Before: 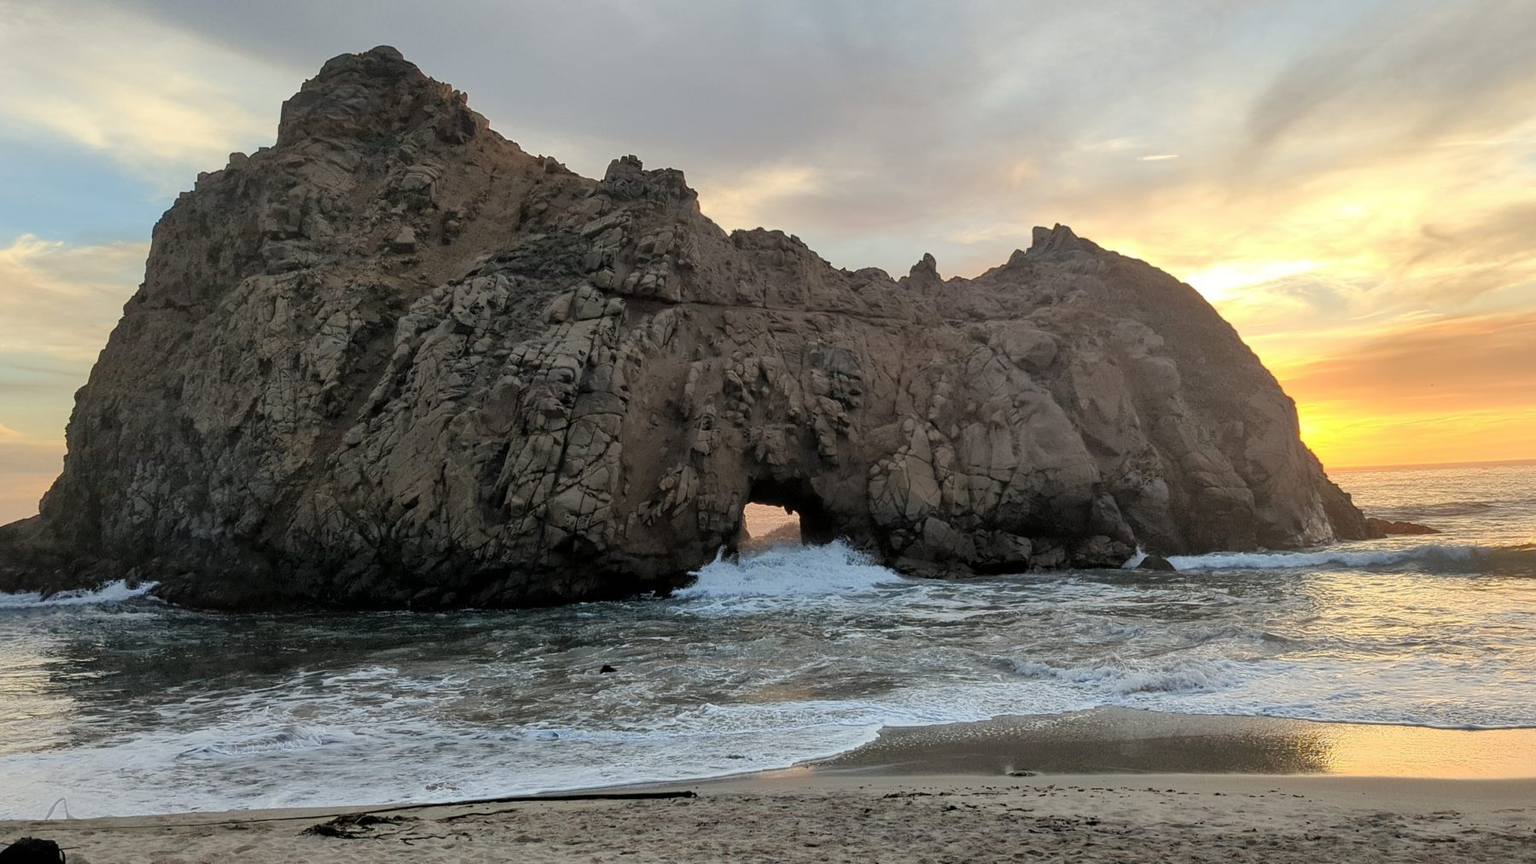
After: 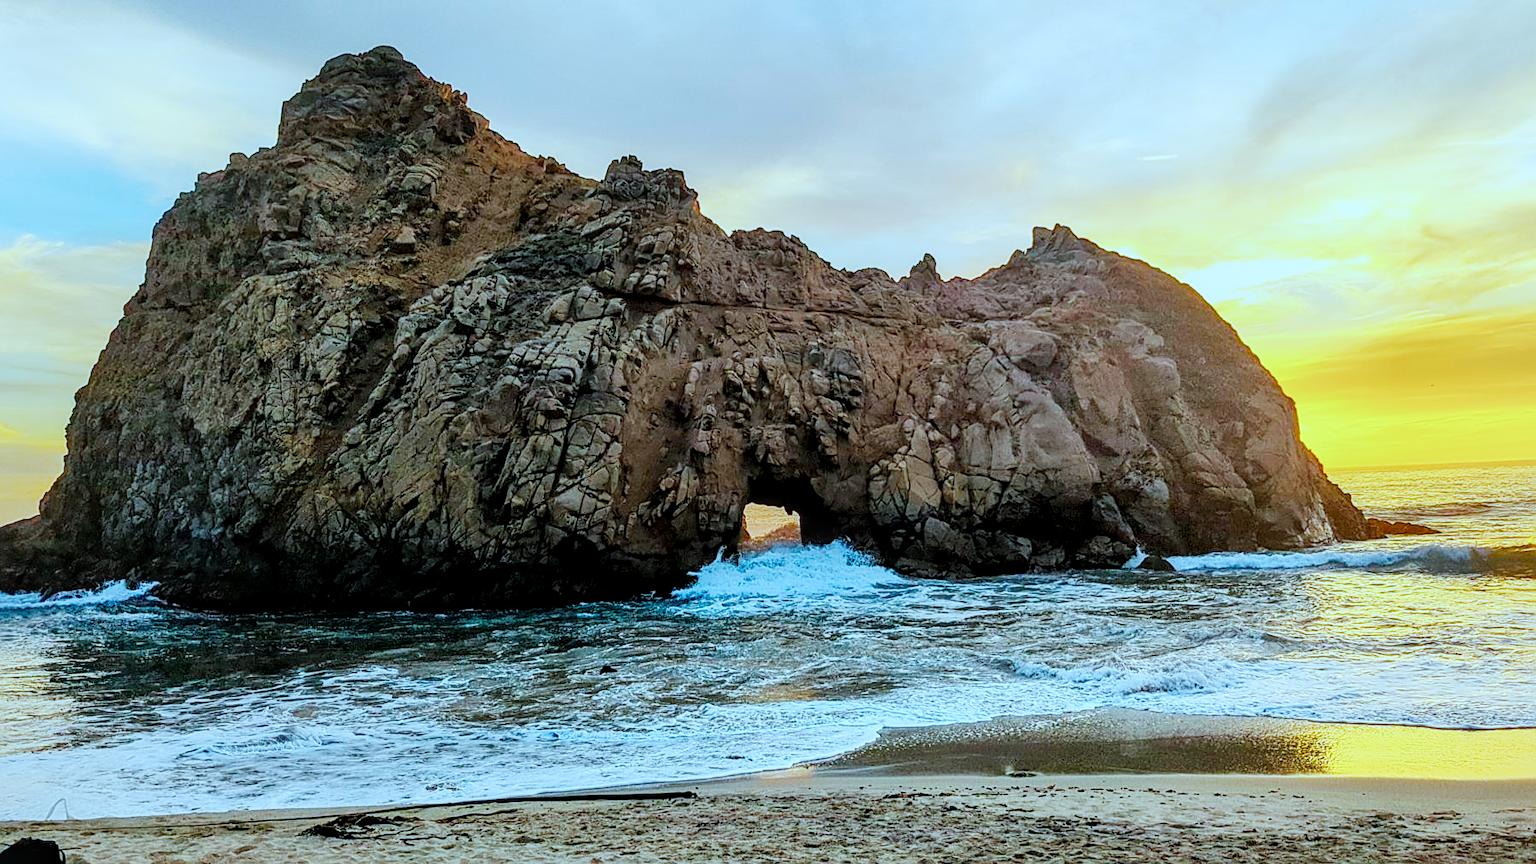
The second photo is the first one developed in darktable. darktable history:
local contrast: highlights 35%, detail 135%
sharpen: on, module defaults
sigmoid: skew -0.2, preserve hue 0%, red attenuation 0.1, red rotation 0.035, green attenuation 0.1, green rotation -0.017, blue attenuation 0.15, blue rotation -0.052, base primaries Rec2020
color balance rgb: linear chroma grading › global chroma 25%, perceptual saturation grading › global saturation 40%, perceptual brilliance grading › global brilliance 30%, global vibrance 40%
color correction: highlights a* -10.69, highlights b* -19.19
